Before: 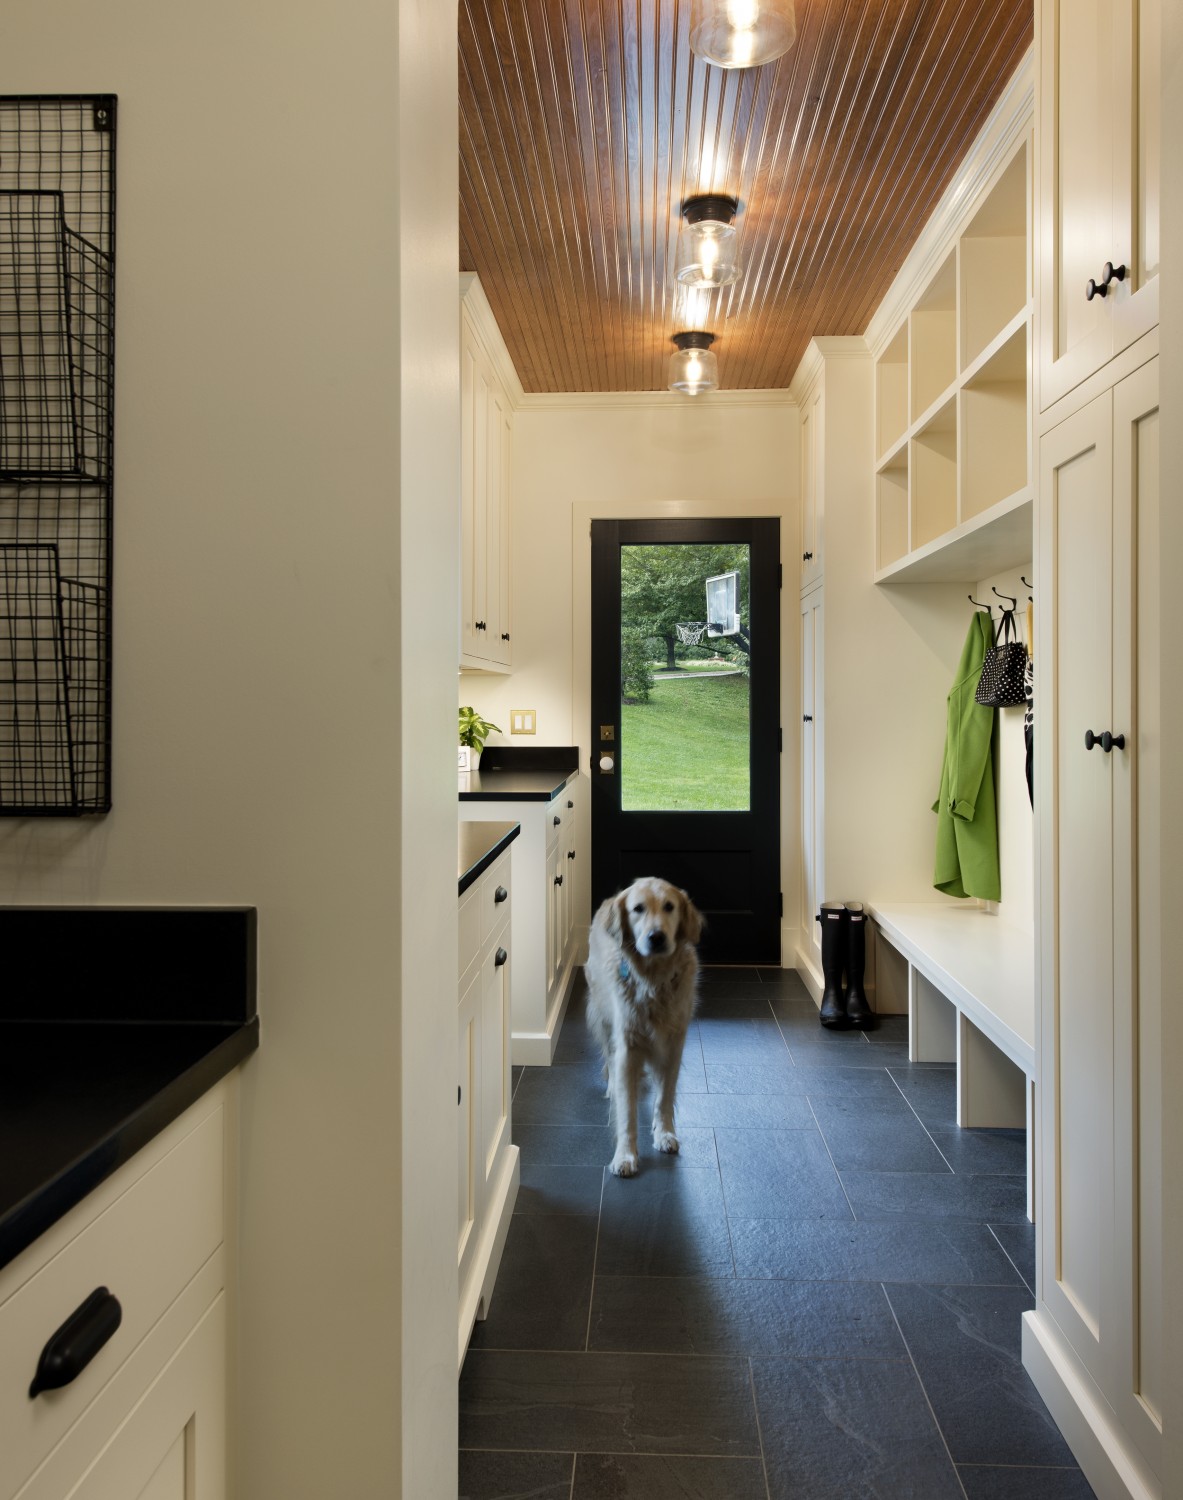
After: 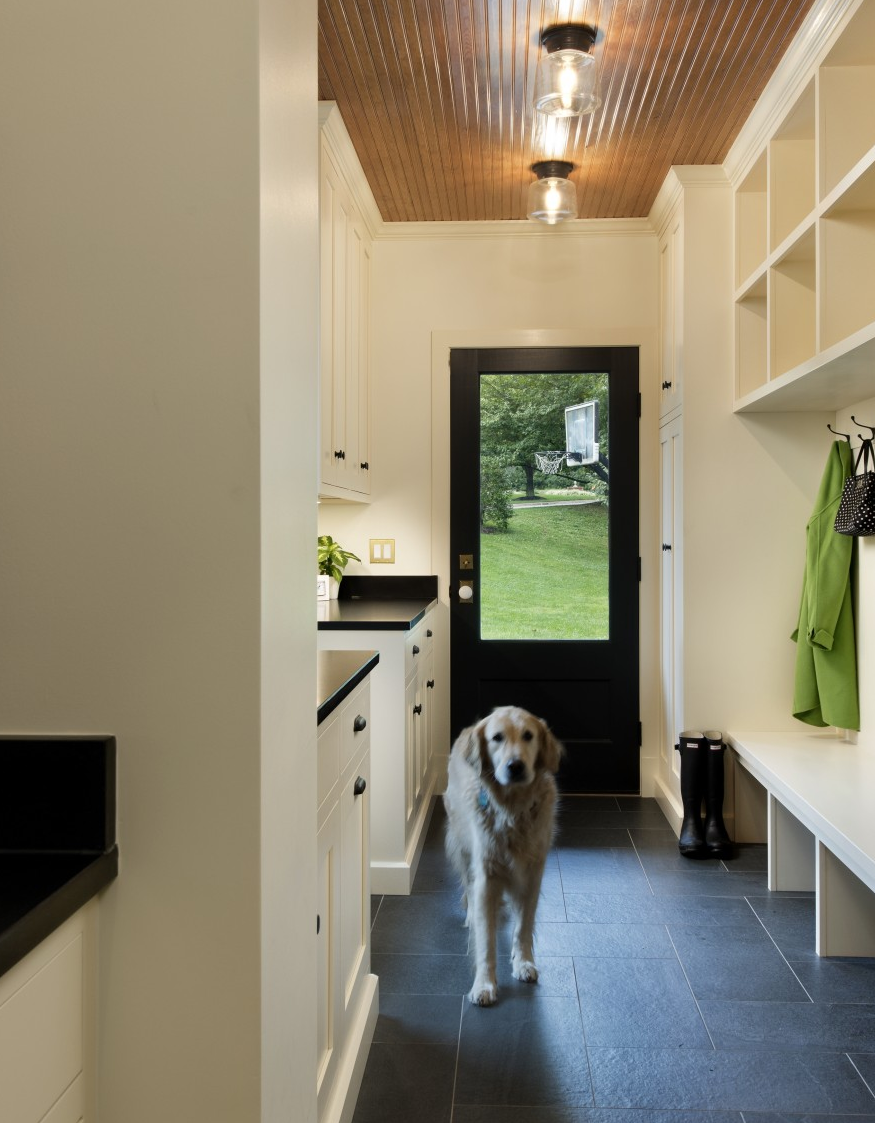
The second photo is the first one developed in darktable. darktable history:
crop and rotate: left 11.943%, top 11.403%, right 14.052%, bottom 13.686%
